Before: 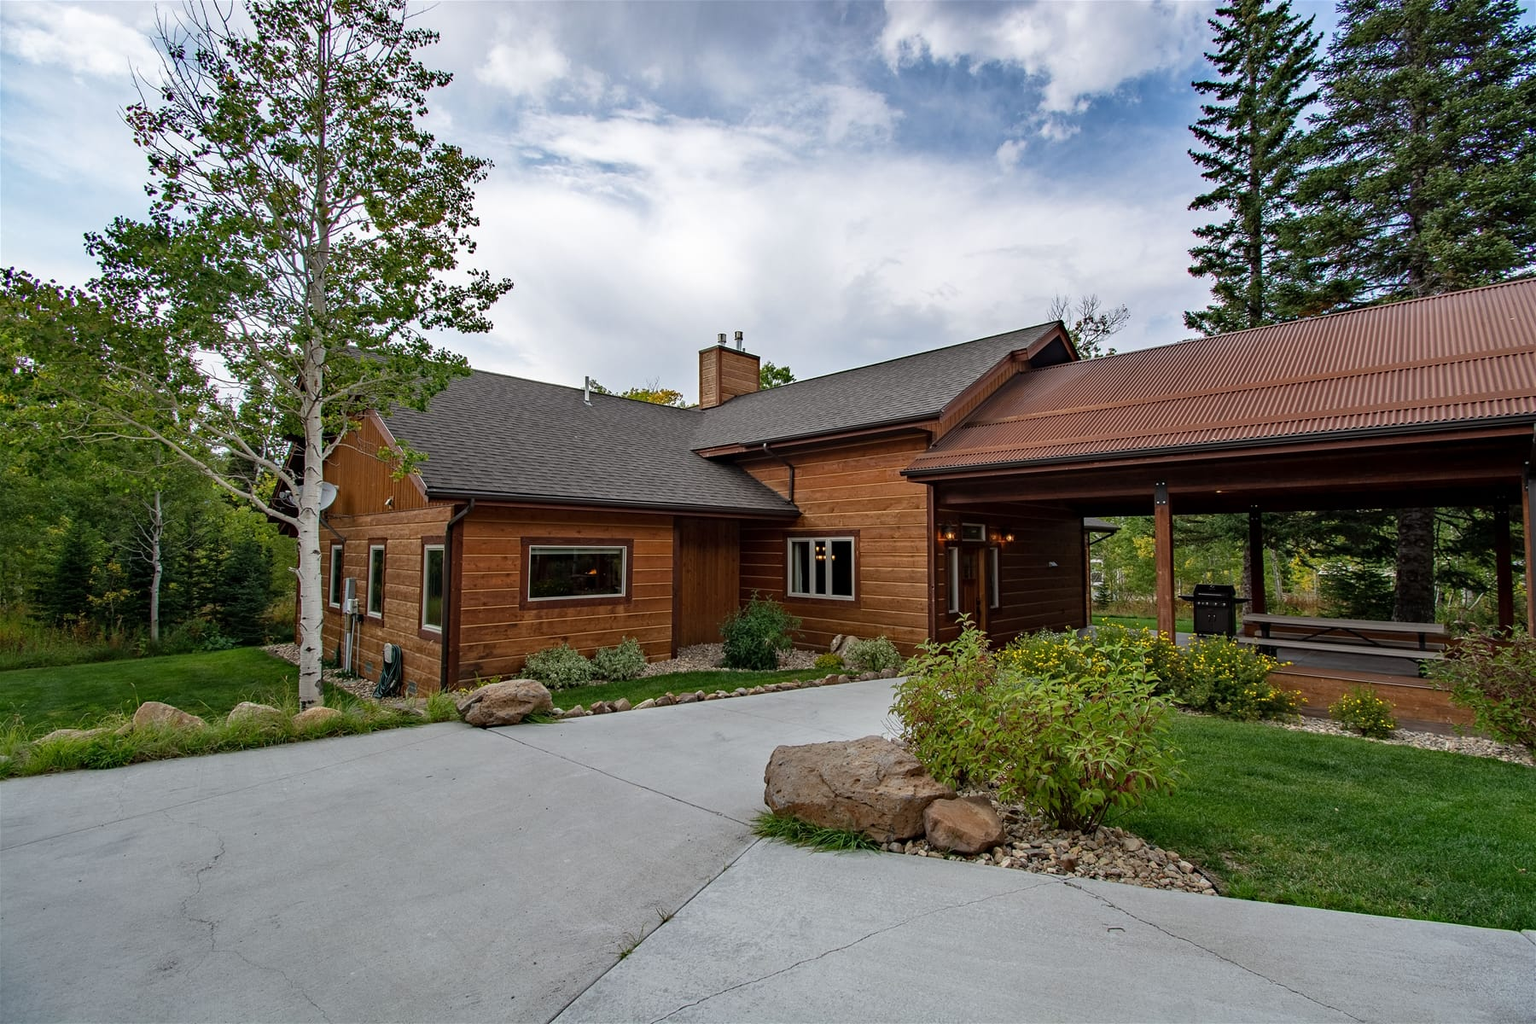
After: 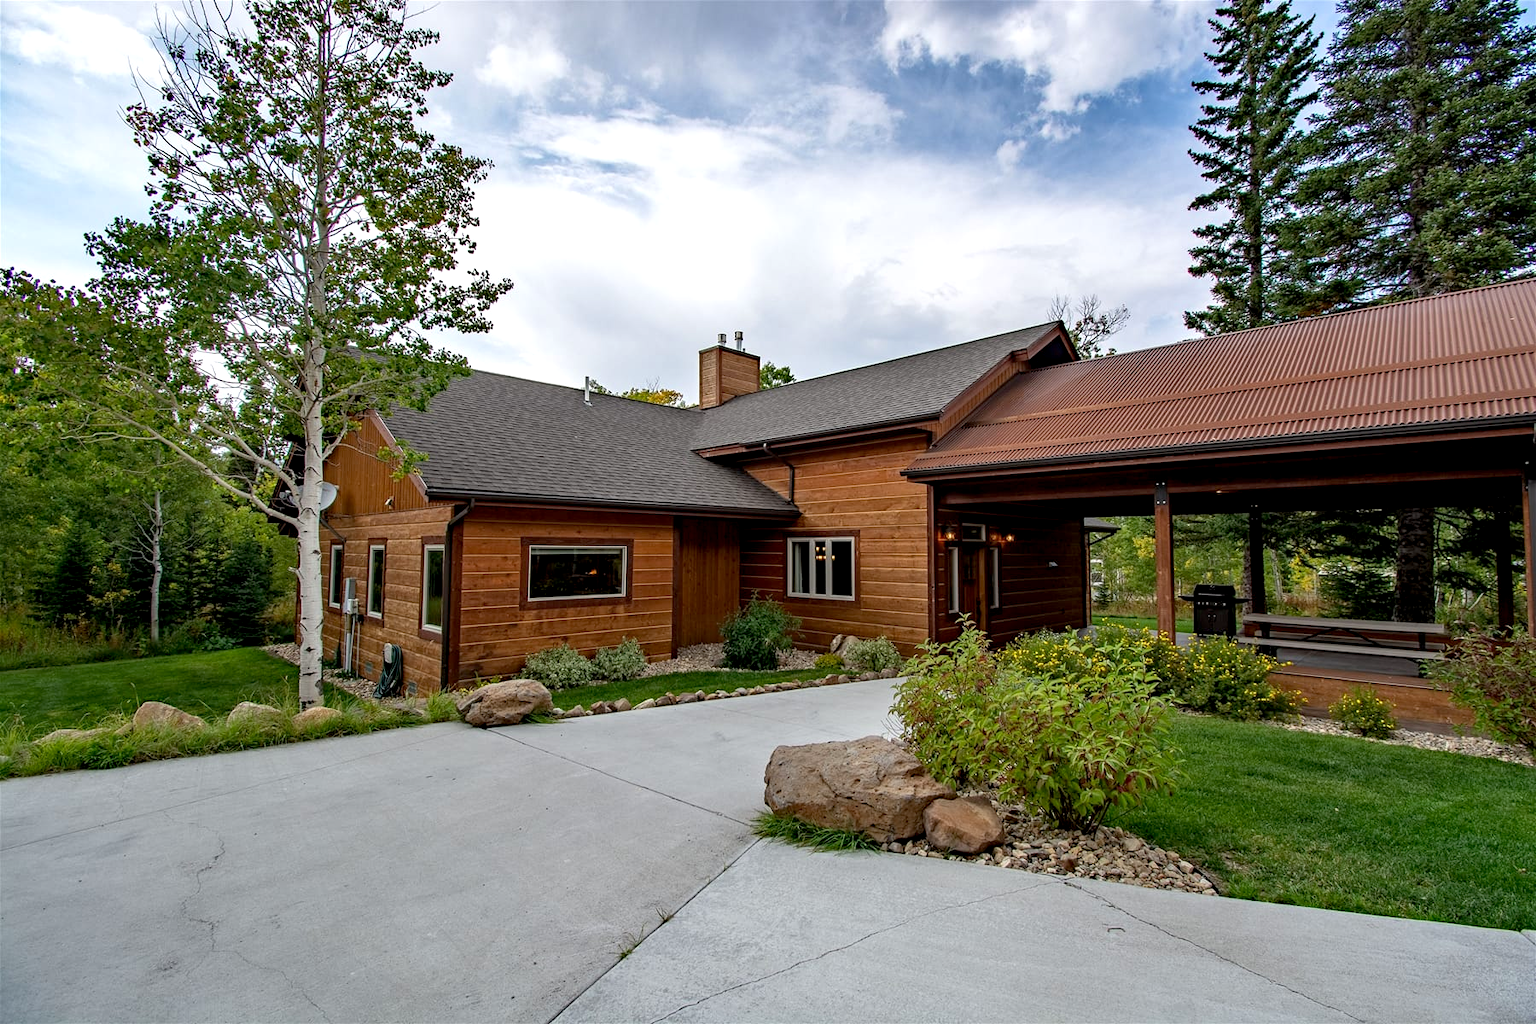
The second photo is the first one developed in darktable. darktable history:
exposure: black level correction 0.005, exposure 0.287 EV, compensate highlight preservation false
